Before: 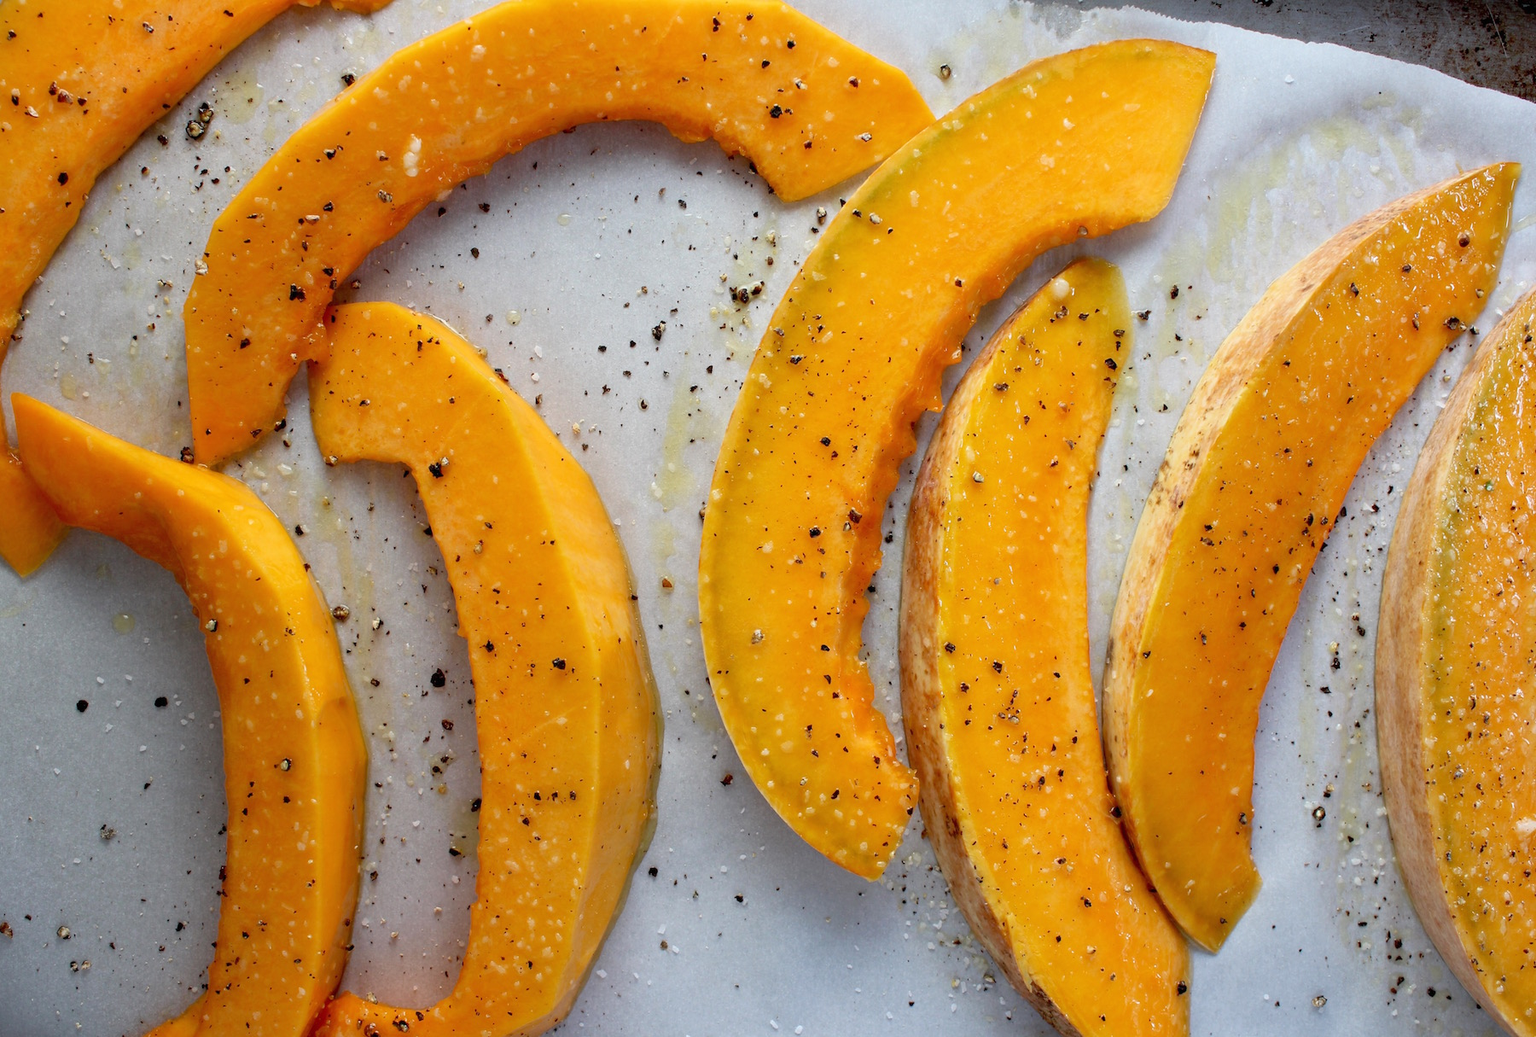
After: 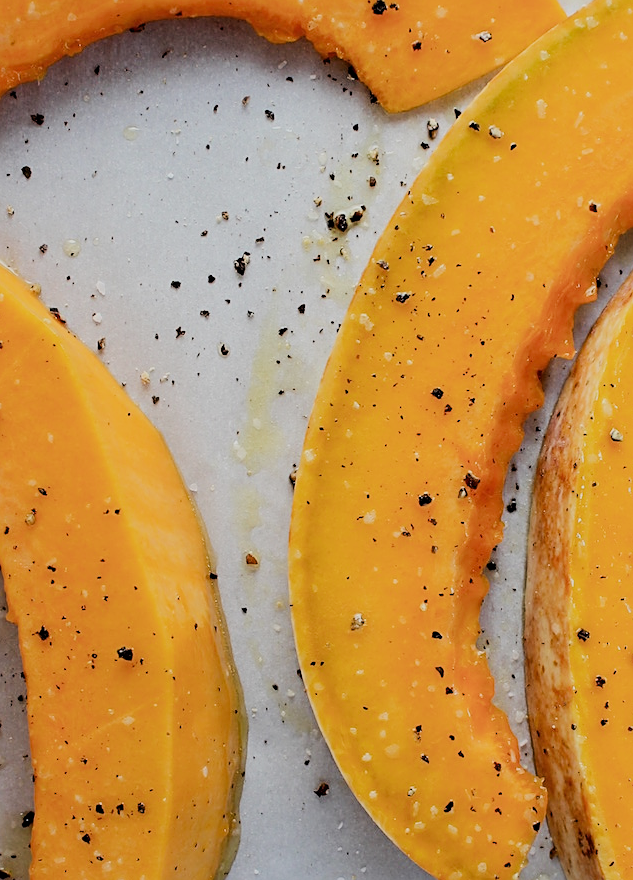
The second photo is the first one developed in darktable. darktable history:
crop and rotate: left 29.476%, top 10.214%, right 35.32%, bottom 17.333%
sharpen: on, module defaults
filmic rgb: black relative exposure -6.98 EV, white relative exposure 5.63 EV, hardness 2.86
tone equalizer: -8 EV -0.417 EV, -7 EV -0.389 EV, -6 EV -0.333 EV, -5 EV -0.222 EV, -3 EV 0.222 EV, -2 EV 0.333 EV, -1 EV 0.389 EV, +0 EV 0.417 EV, edges refinement/feathering 500, mask exposure compensation -1.57 EV, preserve details no
